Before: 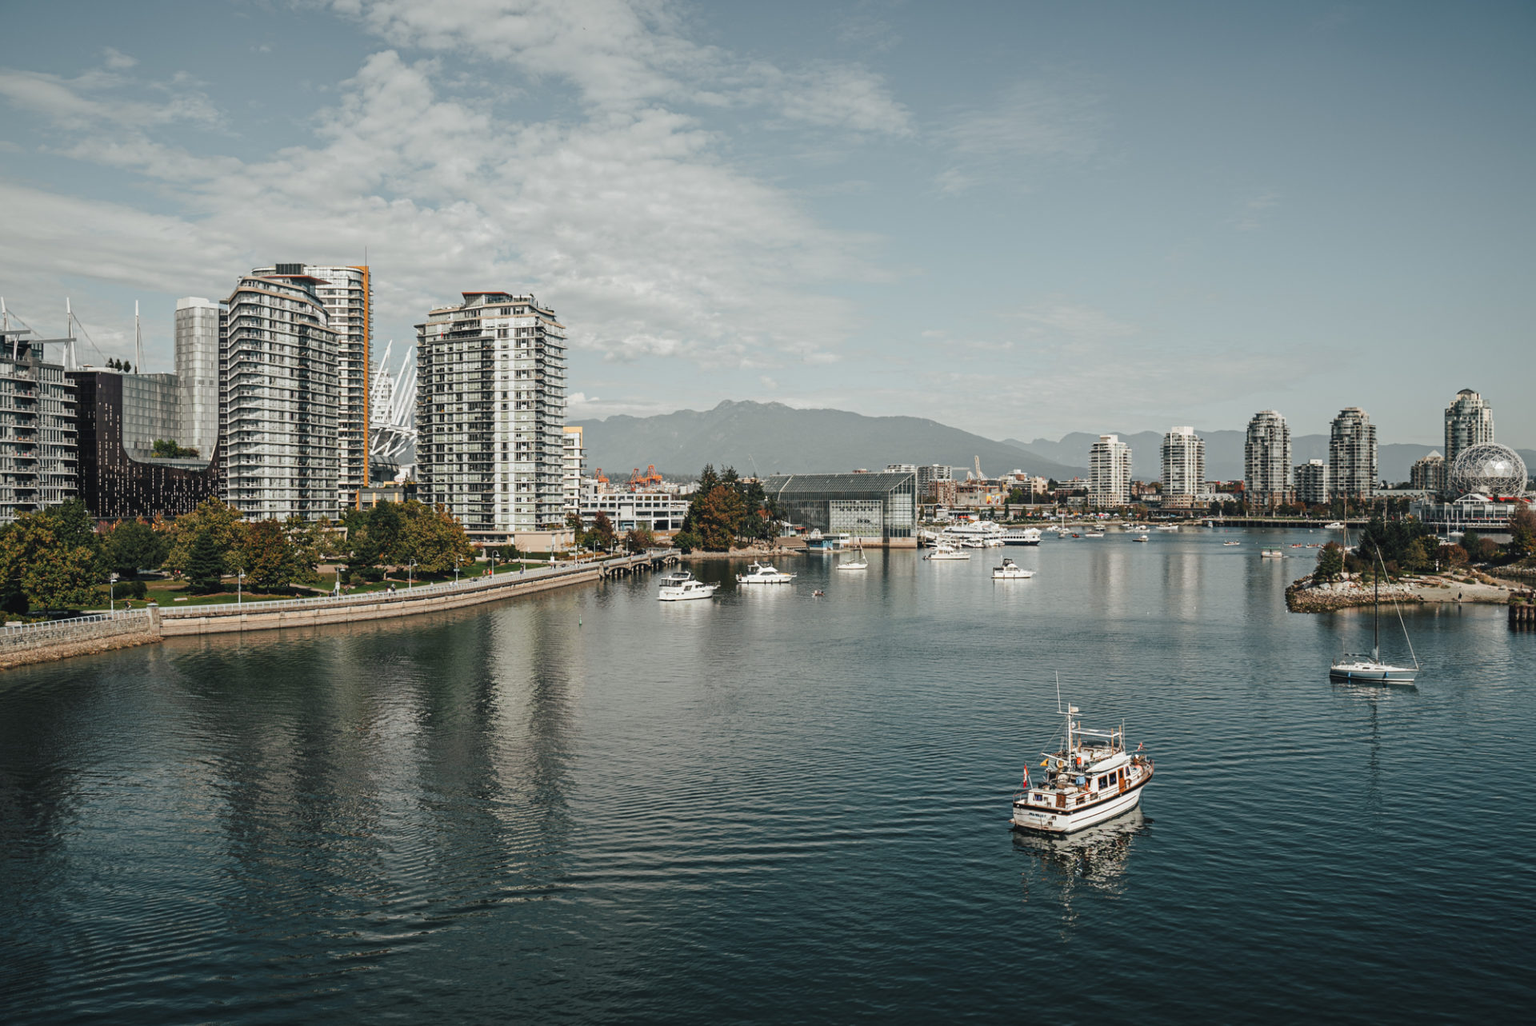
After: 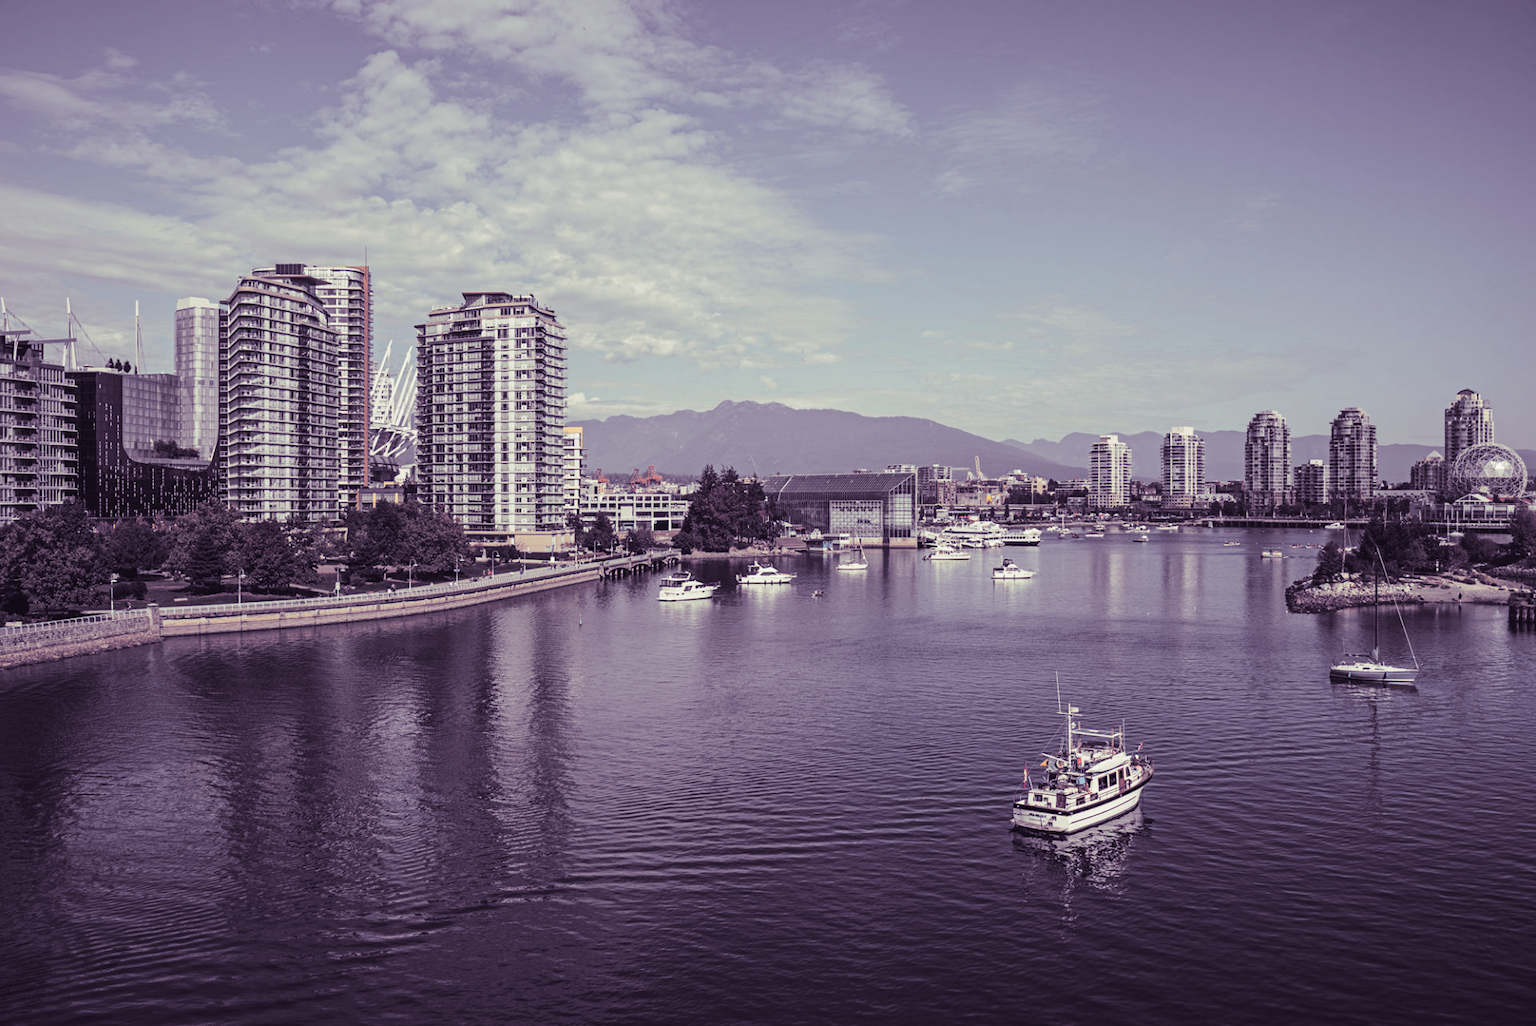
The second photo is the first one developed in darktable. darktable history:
split-toning: shadows › hue 266.4°, shadows › saturation 0.4, highlights › hue 61.2°, highlights › saturation 0.3, compress 0%
white balance: emerald 1
